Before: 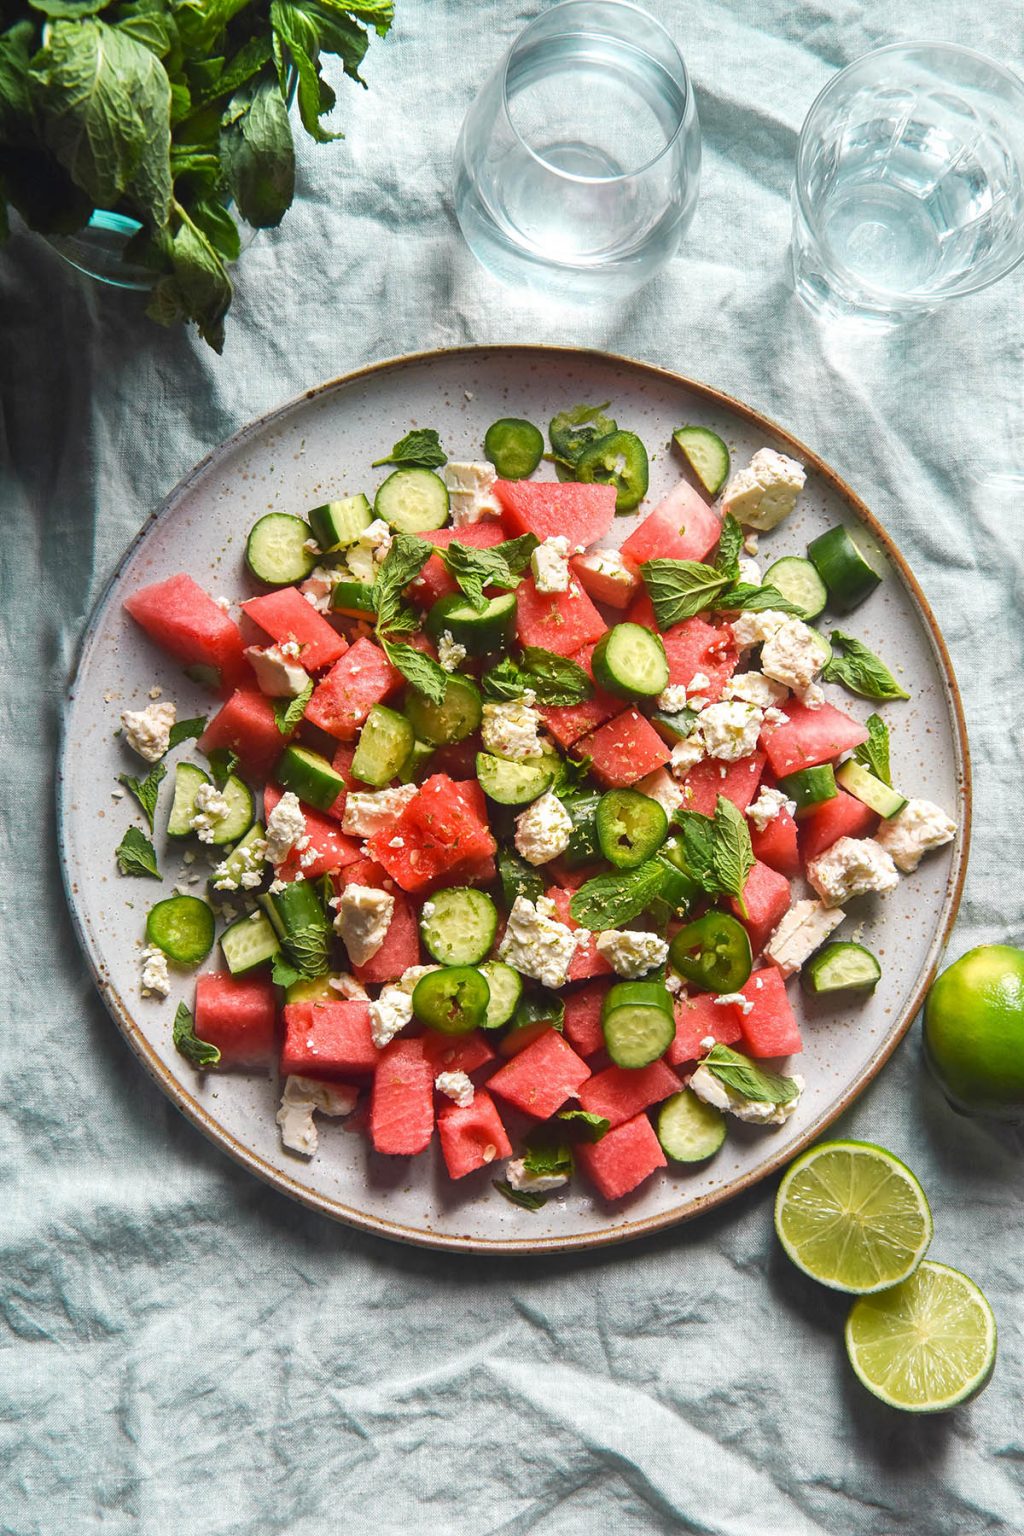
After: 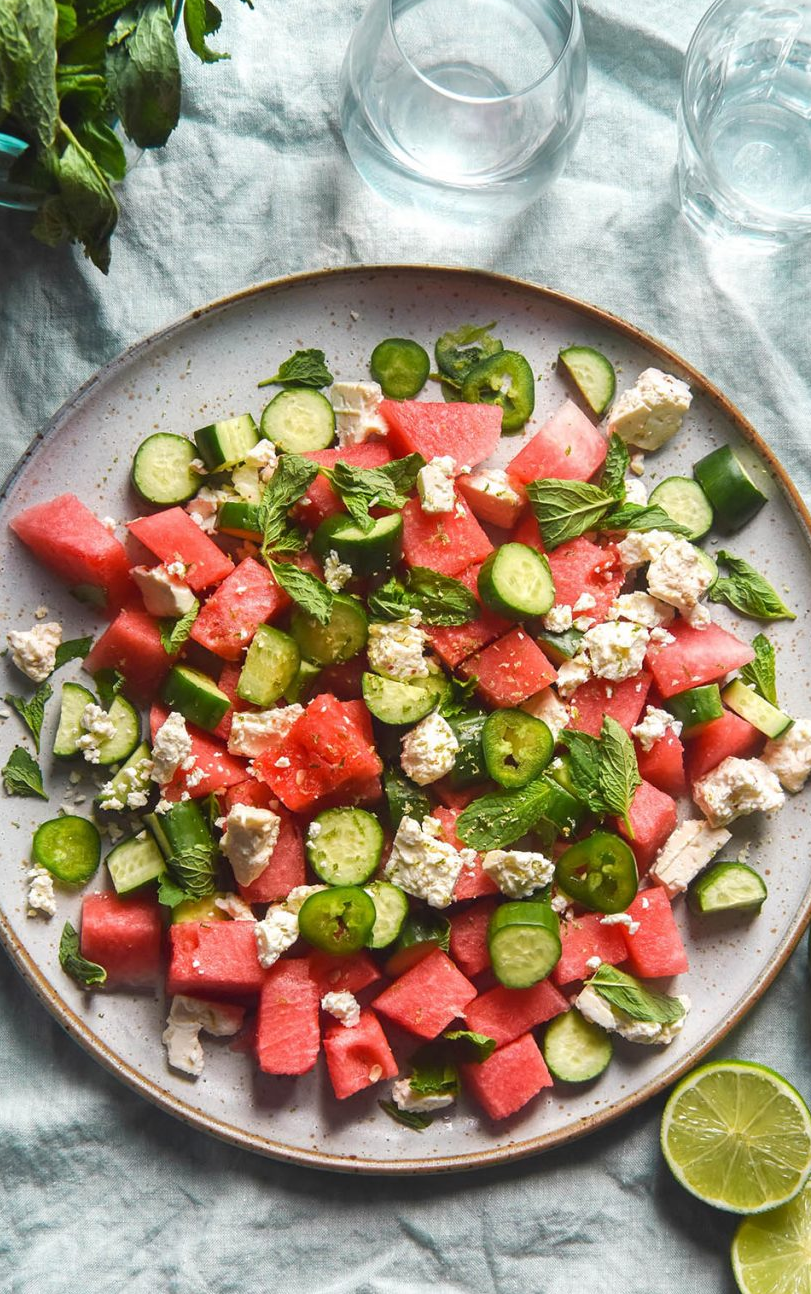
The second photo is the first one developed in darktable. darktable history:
crop: left 11.202%, top 5.26%, right 9.564%, bottom 10.474%
